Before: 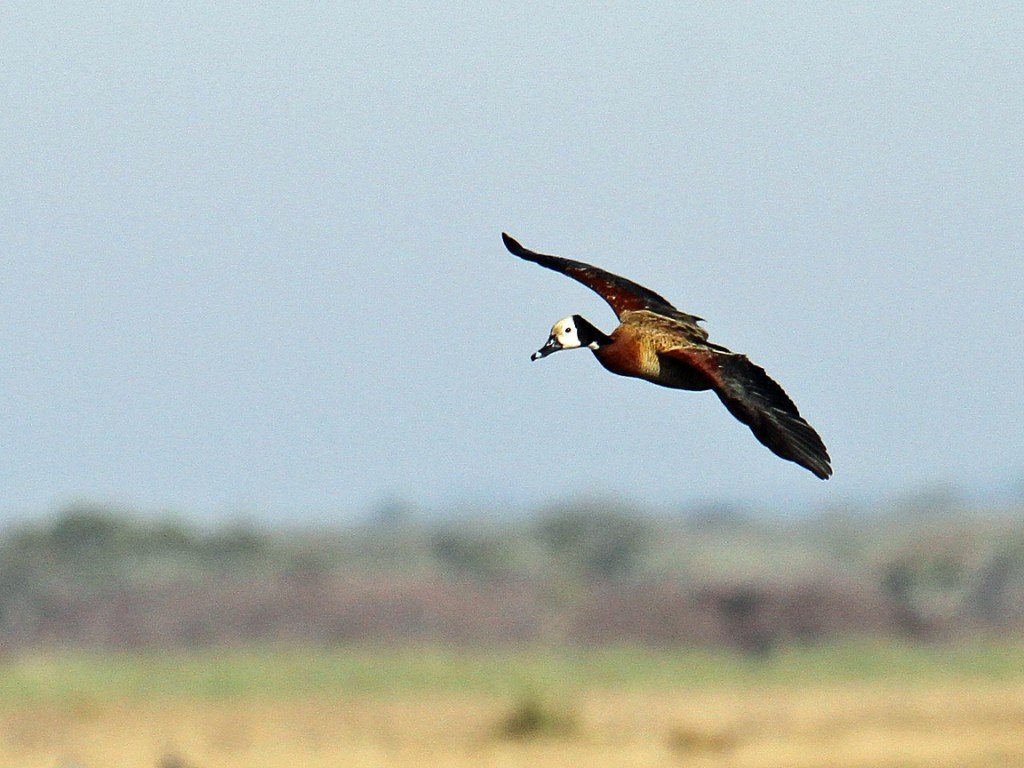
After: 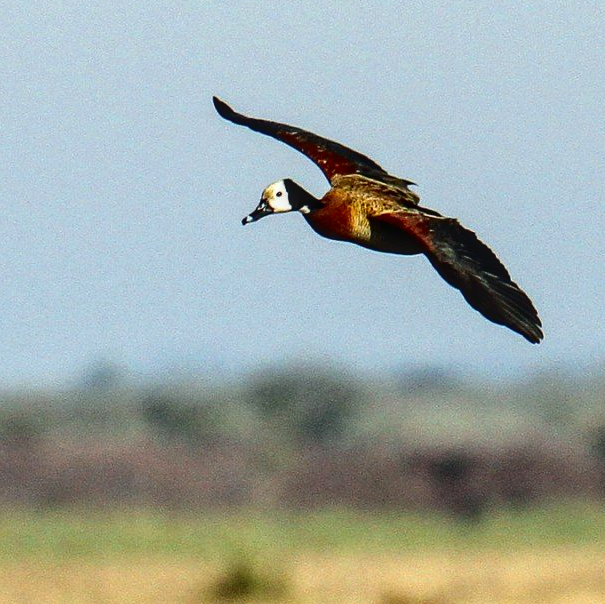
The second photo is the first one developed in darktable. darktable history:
crop and rotate: left 28.256%, top 17.734%, right 12.656%, bottom 3.573%
local contrast: detail 130%
contrast brightness saturation: contrast 0.12, brightness -0.12, saturation 0.2
